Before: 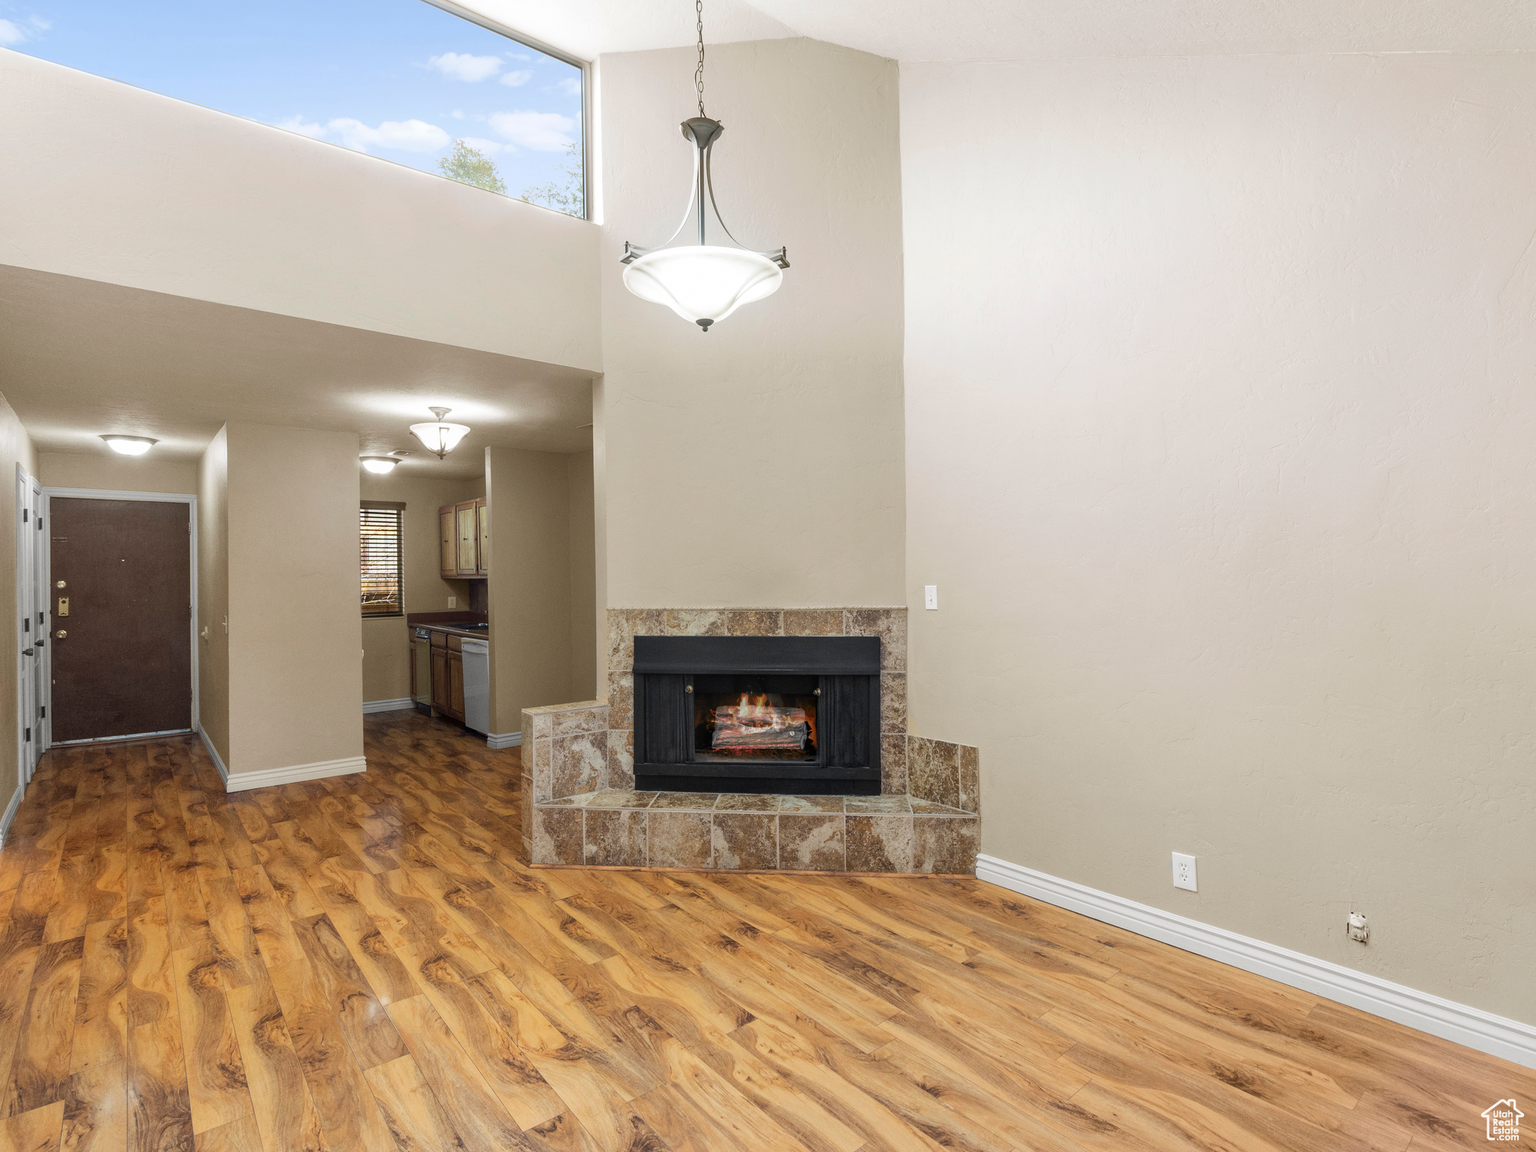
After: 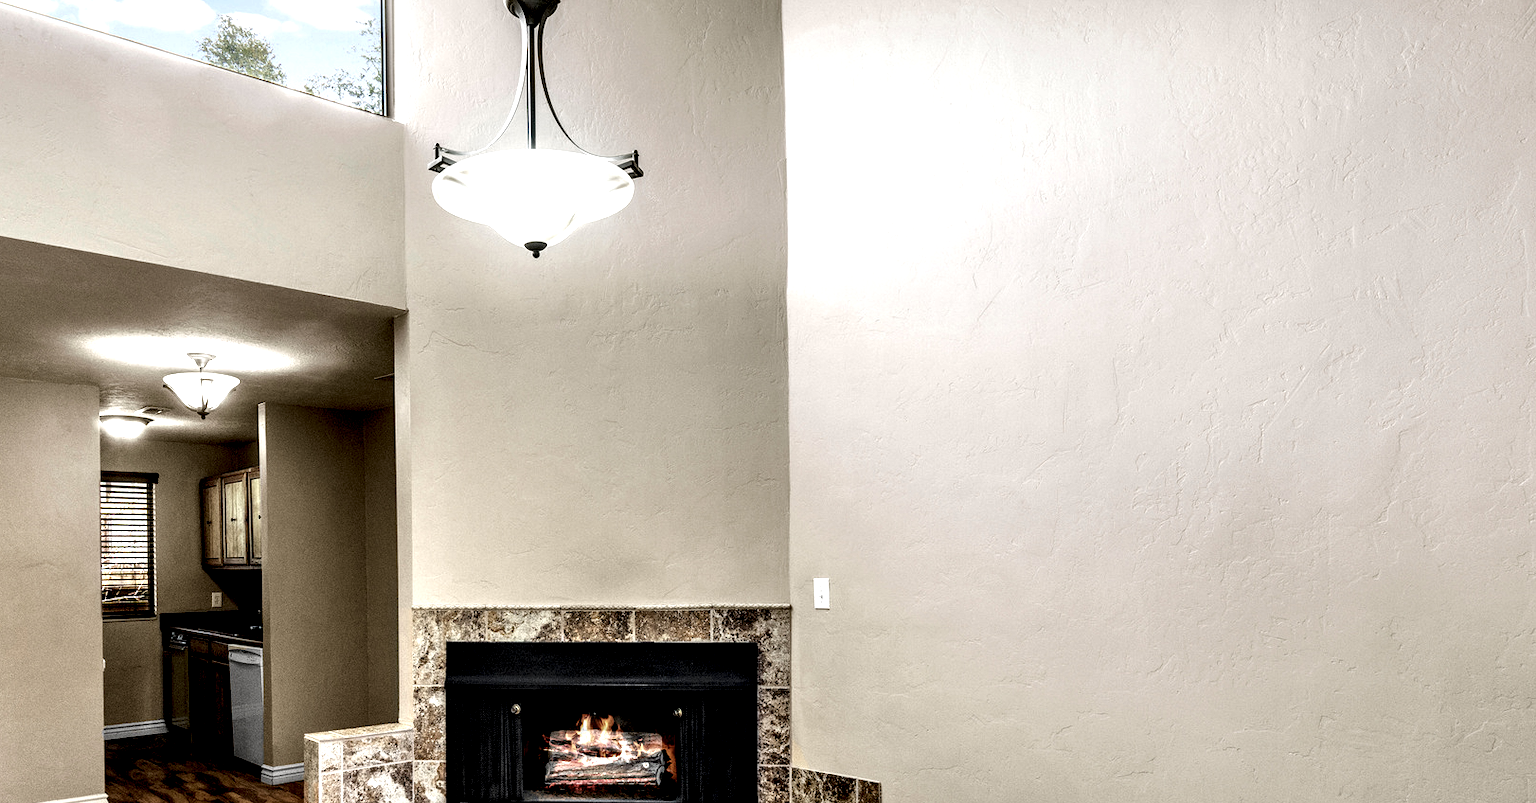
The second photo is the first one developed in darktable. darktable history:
local contrast: highlights 108%, shadows 43%, detail 293%
crop: left 18.266%, top 11.126%, right 2.493%, bottom 33.645%
